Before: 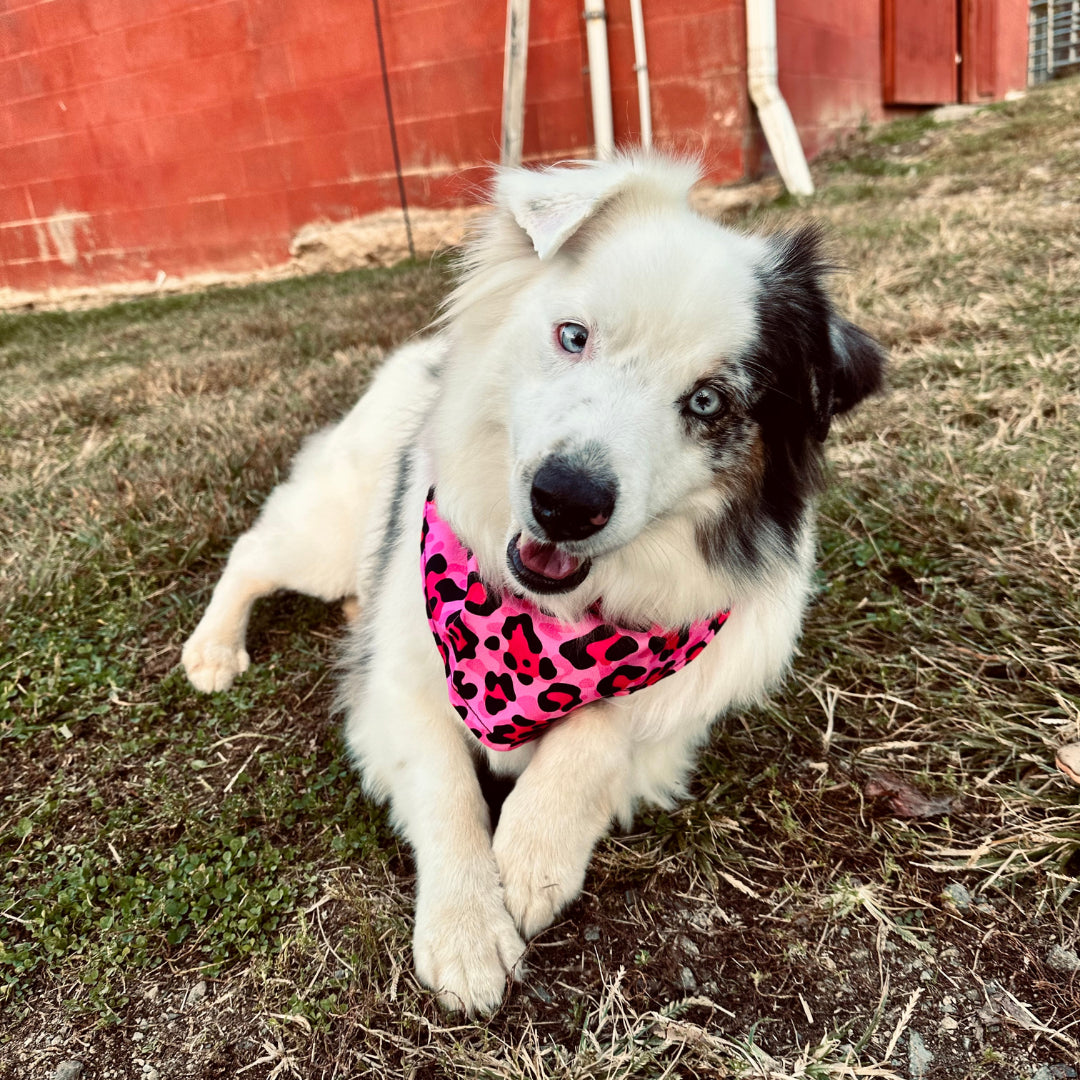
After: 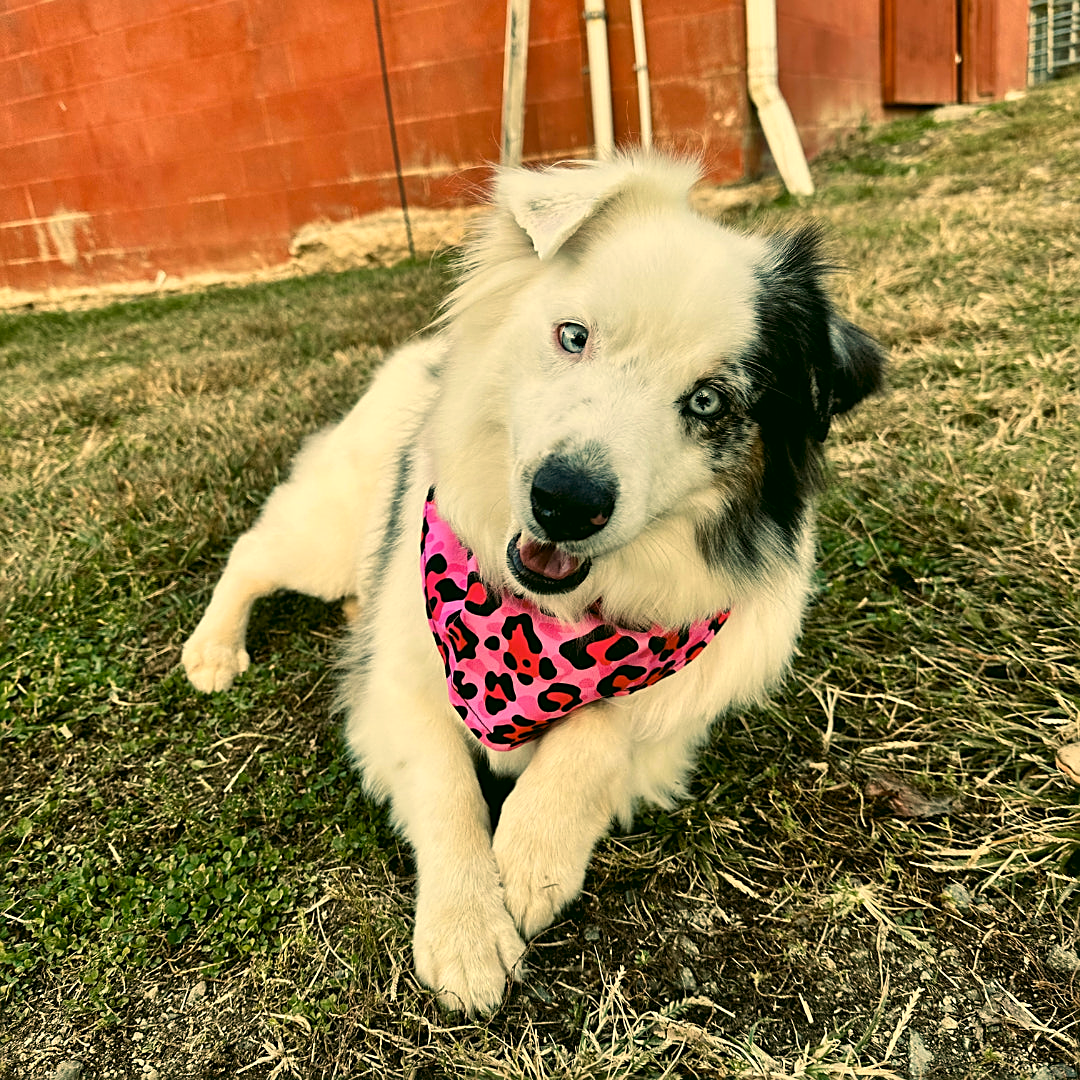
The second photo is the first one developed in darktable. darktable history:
color correction: highlights a* 4.68, highlights b* 24.28, shadows a* -16.36, shadows b* 3.89
sharpen: on, module defaults
